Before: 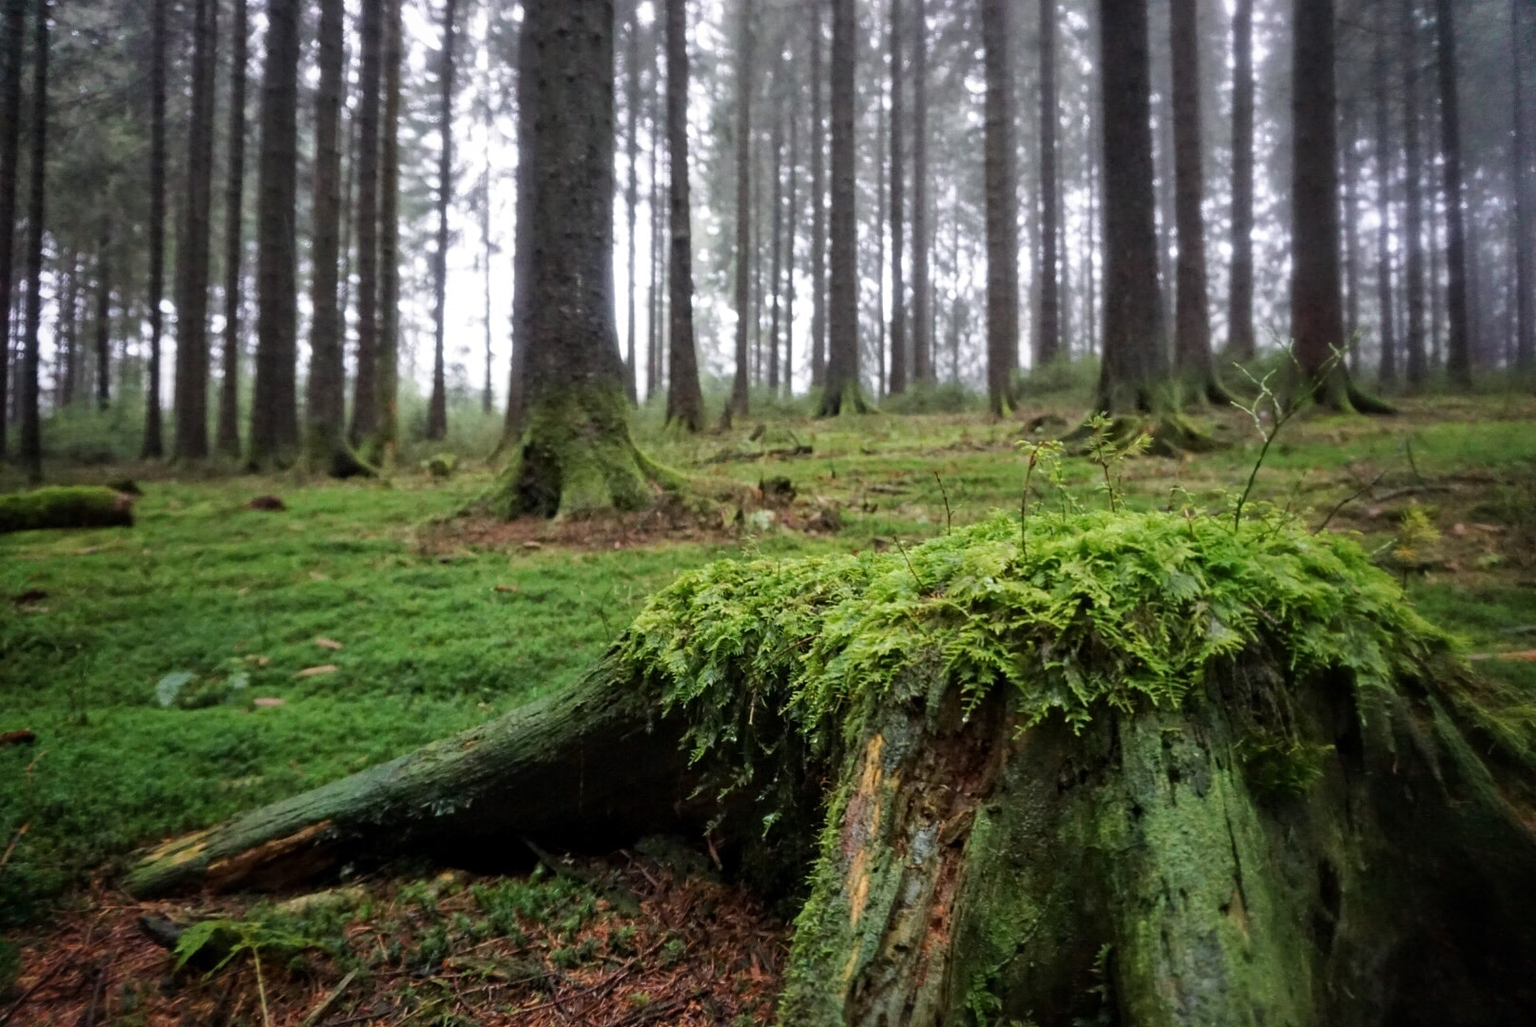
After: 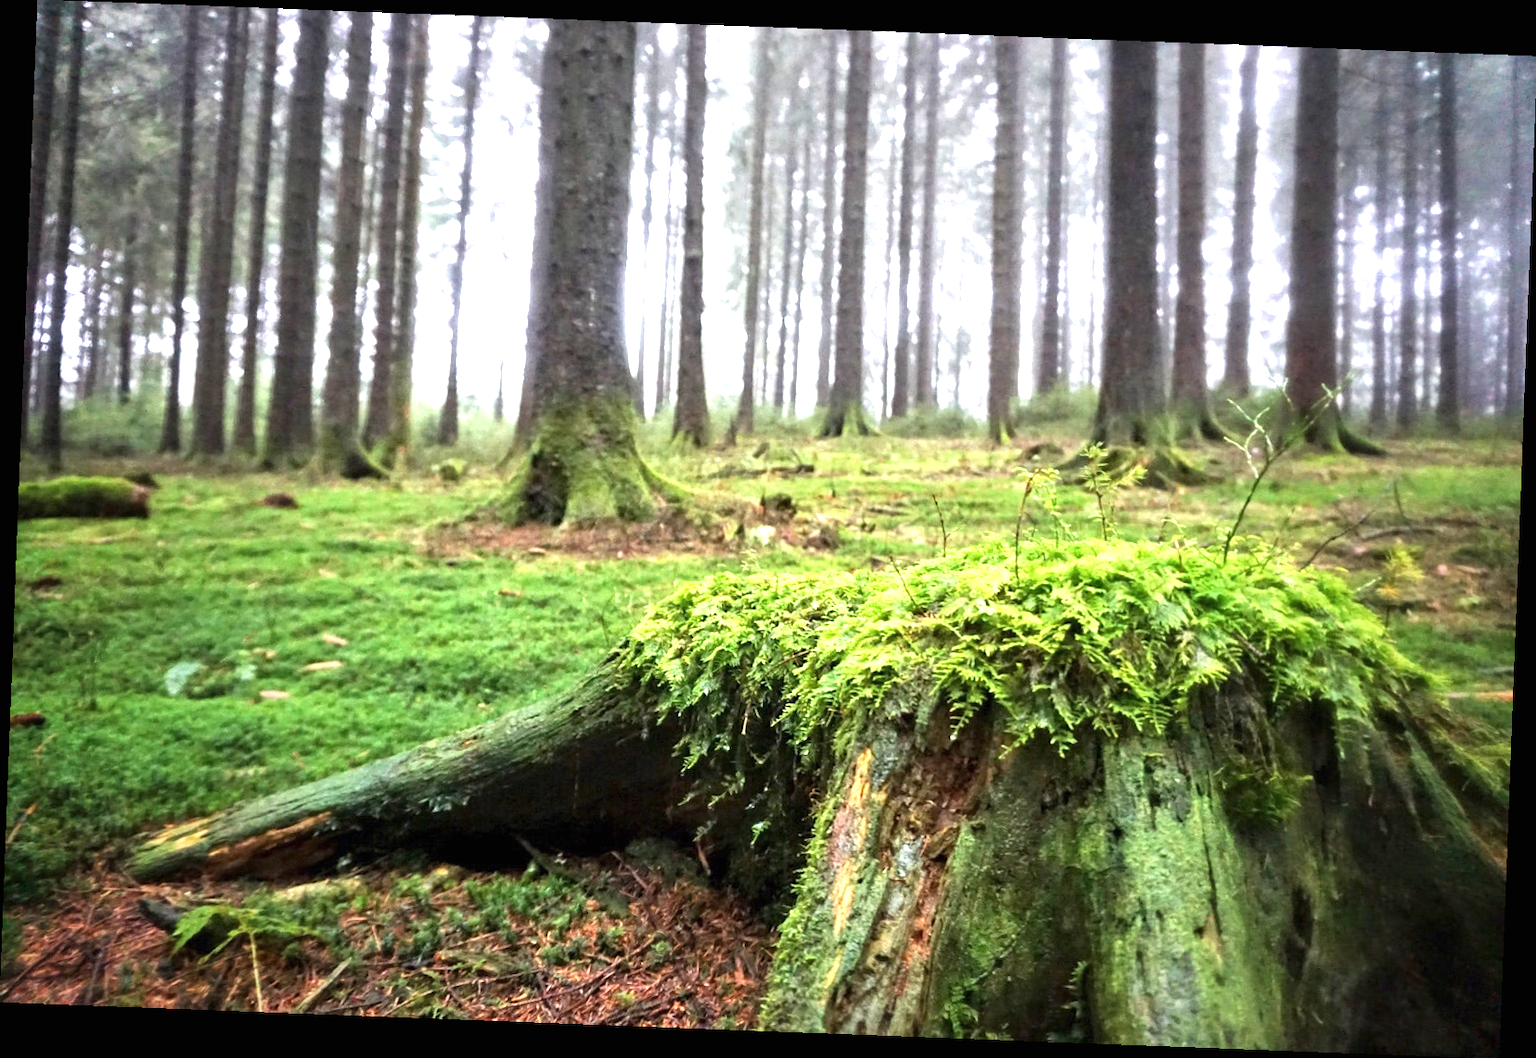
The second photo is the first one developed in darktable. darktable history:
exposure: black level correction 0, exposure 1.6 EV, compensate exposure bias true, compensate highlight preservation false
rotate and perspective: rotation 2.17°, automatic cropping off
